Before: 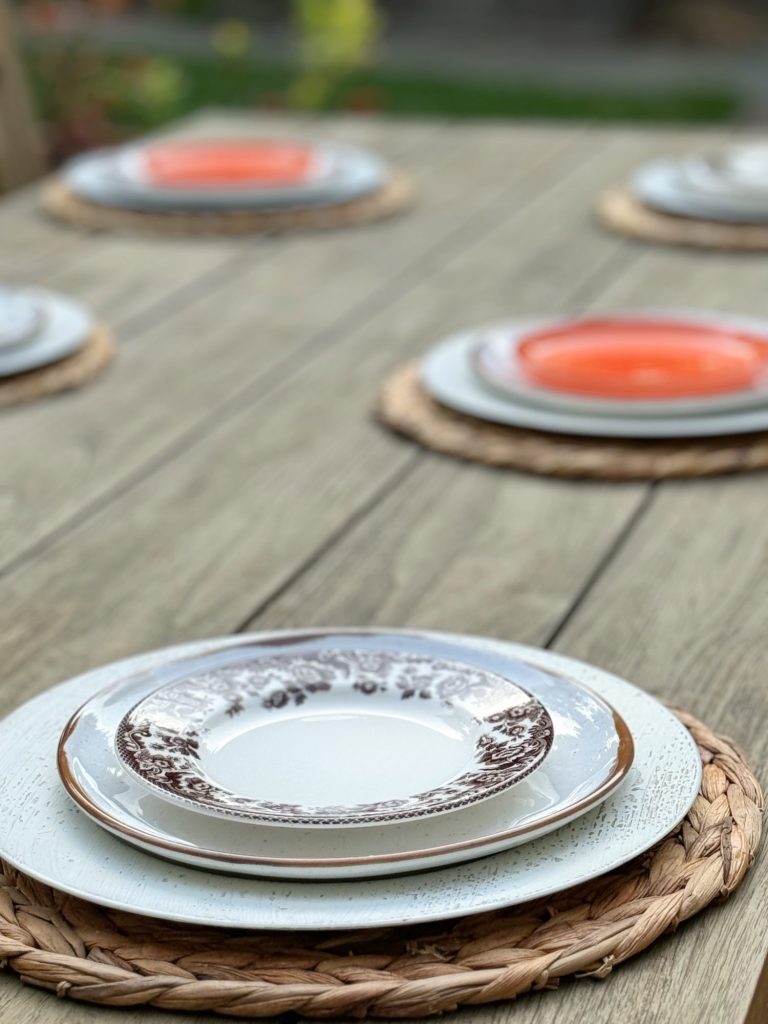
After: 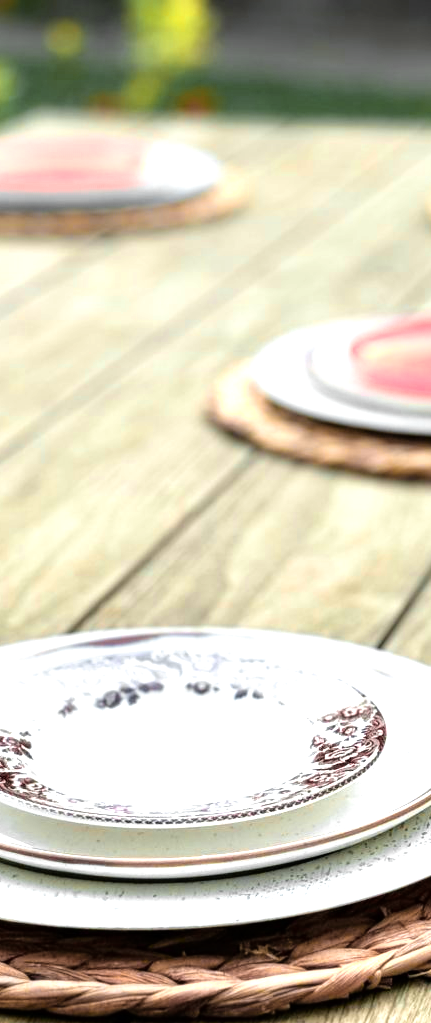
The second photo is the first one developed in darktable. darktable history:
velvia: on, module defaults
color zones: curves: ch0 [(0.257, 0.558) (0.75, 0.565)]; ch1 [(0.004, 0.857) (0.14, 0.416) (0.257, 0.695) (0.442, 0.032) (0.736, 0.266) (0.891, 0.741)]; ch2 [(0, 0.623) (0.112, 0.436) (0.271, 0.474) (0.516, 0.64) (0.743, 0.286)]
tone equalizer: -8 EV -1.06 EV, -7 EV -1.04 EV, -6 EV -0.871 EV, -5 EV -0.568 EV, -3 EV 0.574 EV, -2 EV 0.844 EV, -1 EV 0.989 EV, +0 EV 1.06 EV
crop: left 21.793%, right 21.98%, bottom 0.001%
